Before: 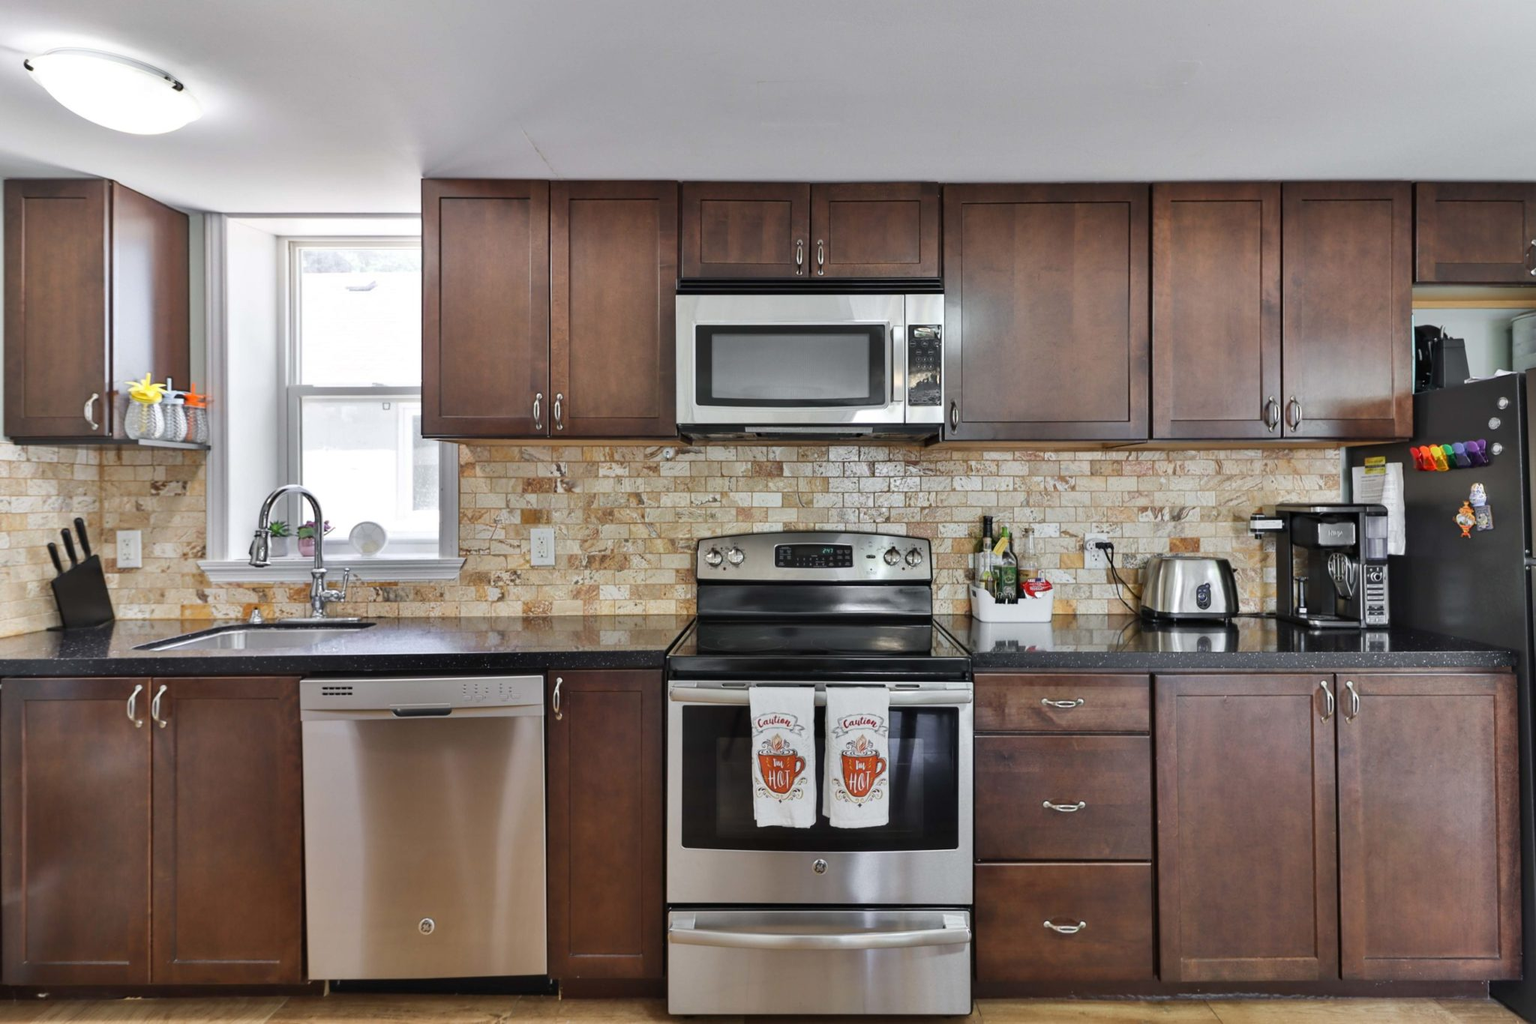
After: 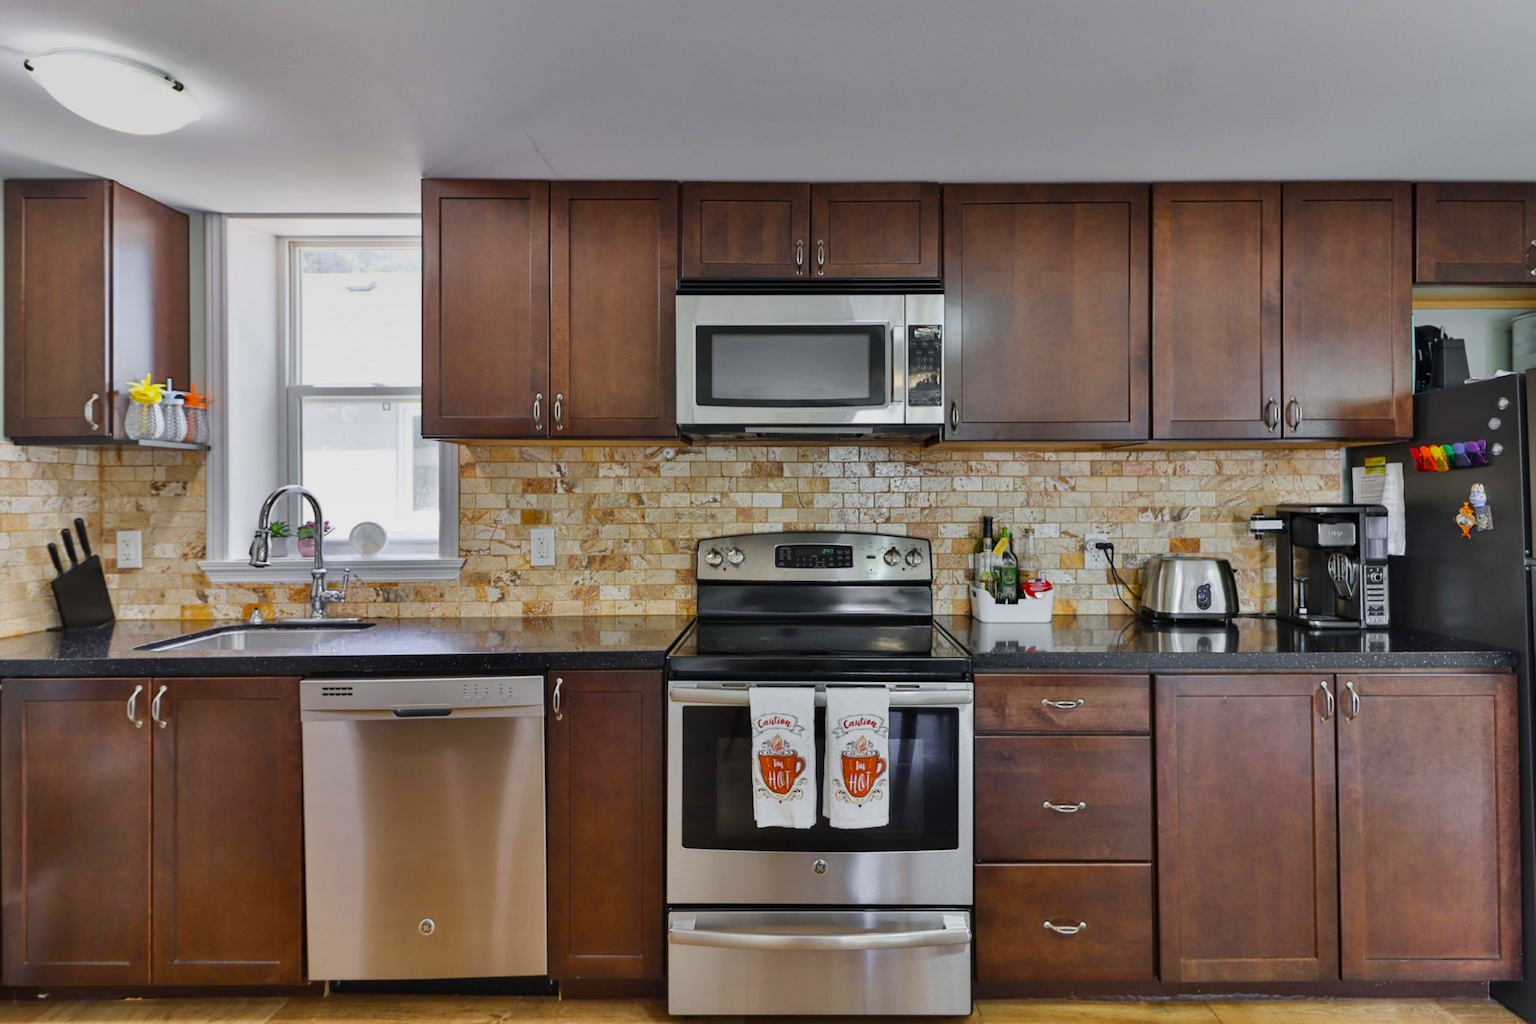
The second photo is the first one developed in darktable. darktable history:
graduated density: rotation -0.352°, offset 57.64
color balance rgb: perceptual saturation grading › global saturation 30%, global vibrance 20%
